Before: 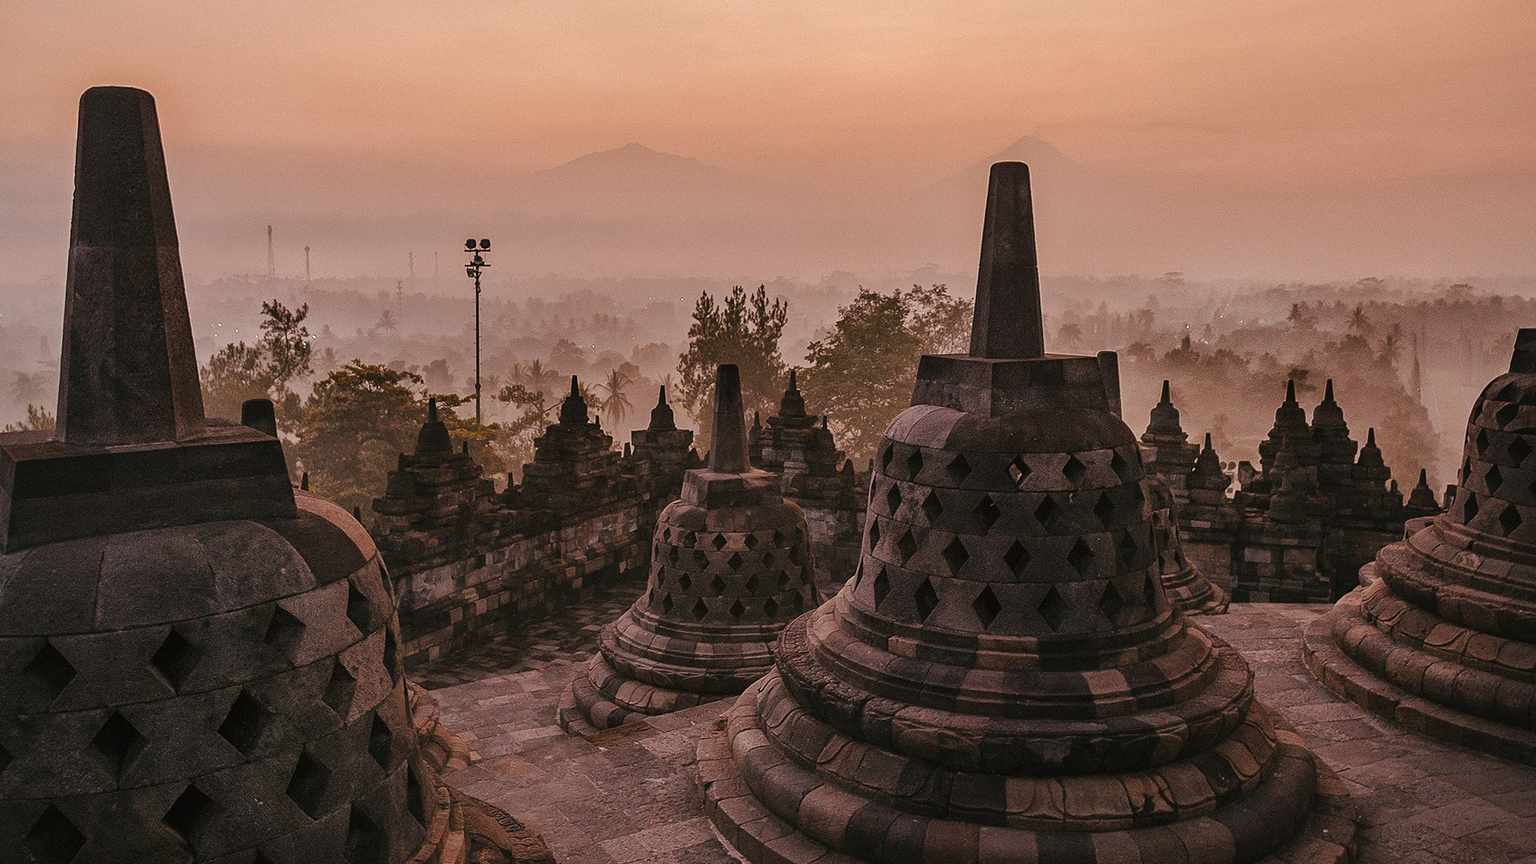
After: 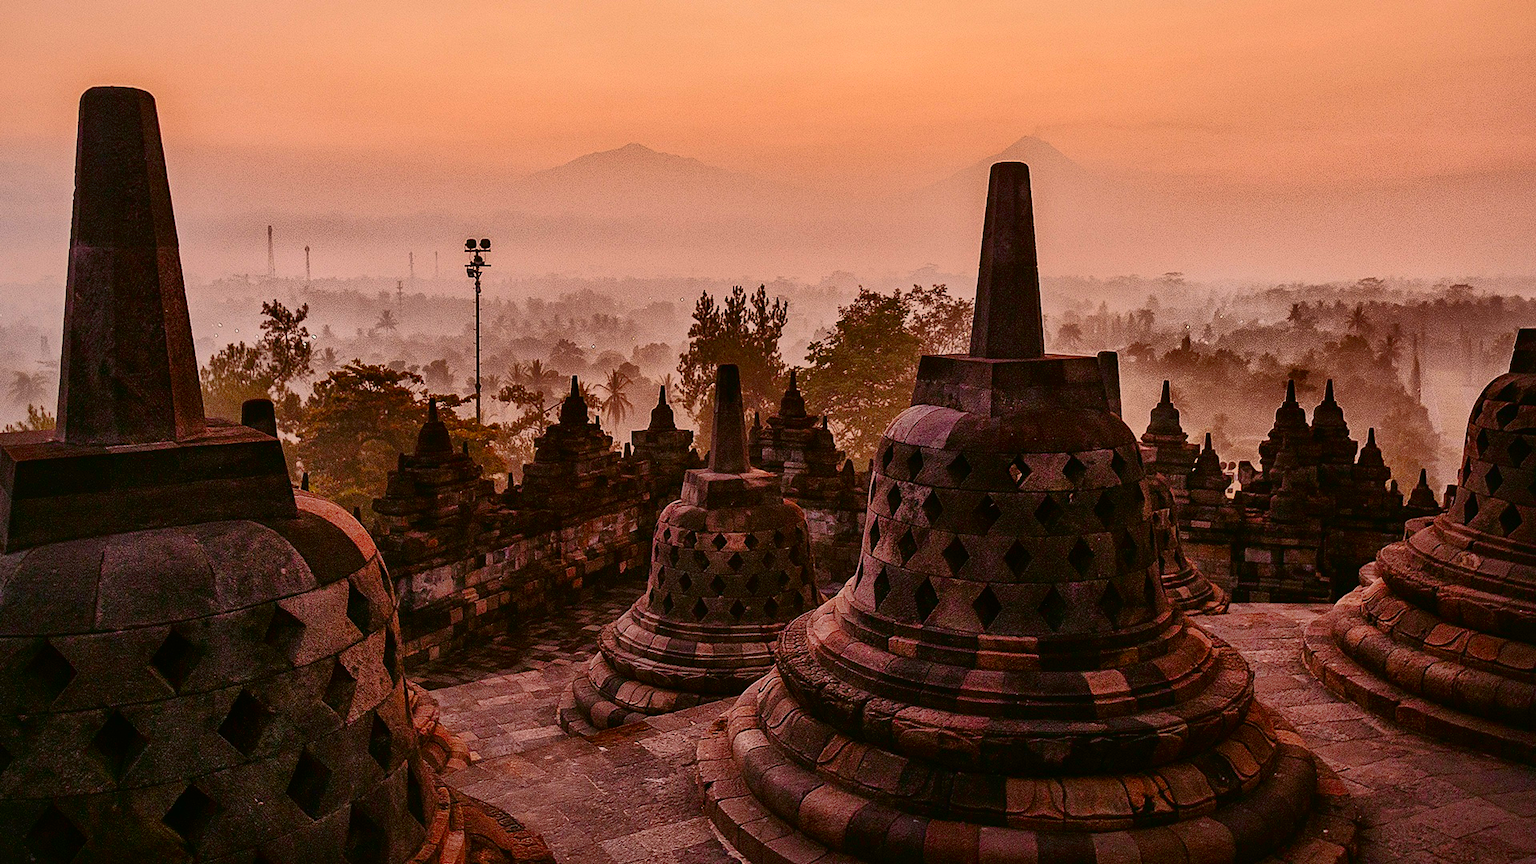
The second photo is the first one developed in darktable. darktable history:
tone curve: curves: ch0 [(0, 0) (0.003, 0.002) (0.011, 0.004) (0.025, 0.005) (0.044, 0.009) (0.069, 0.013) (0.1, 0.017) (0.136, 0.036) (0.177, 0.066) (0.224, 0.102) (0.277, 0.143) (0.335, 0.197) (0.399, 0.268) (0.468, 0.389) (0.543, 0.549) (0.623, 0.714) (0.709, 0.801) (0.801, 0.854) (0.898, 0.9) (1, 1)], color space Lab, independent channels, preserve colors none
shadows and highlights: on, module defaults
contrast brightness saturation: saturation 0.49
